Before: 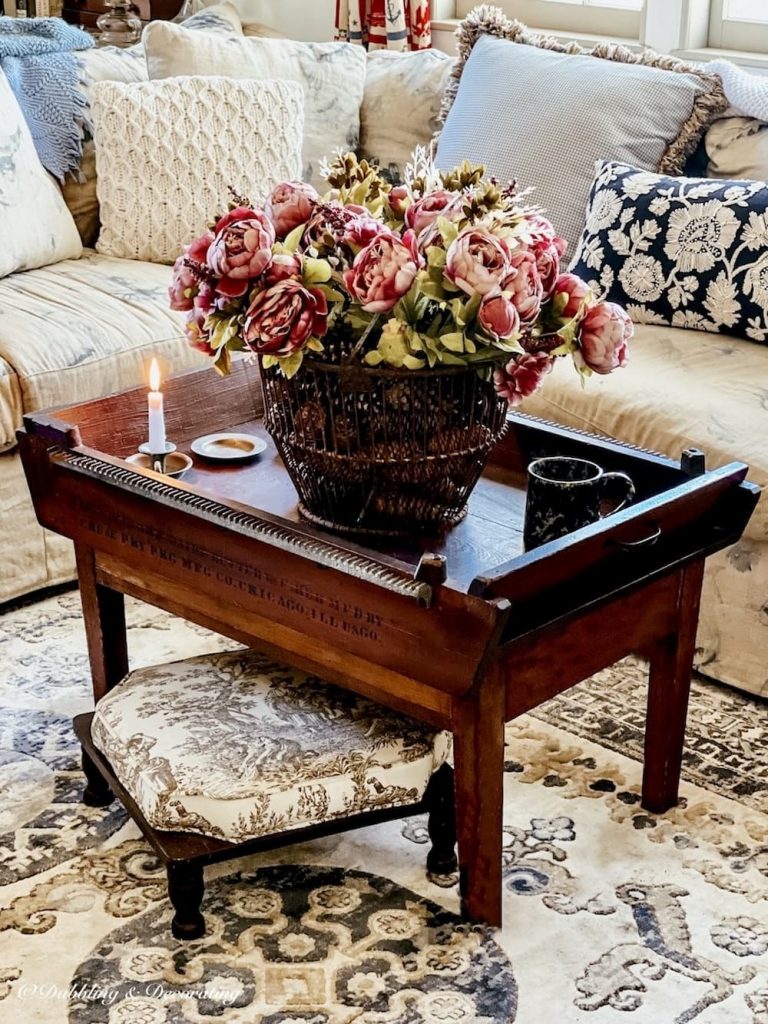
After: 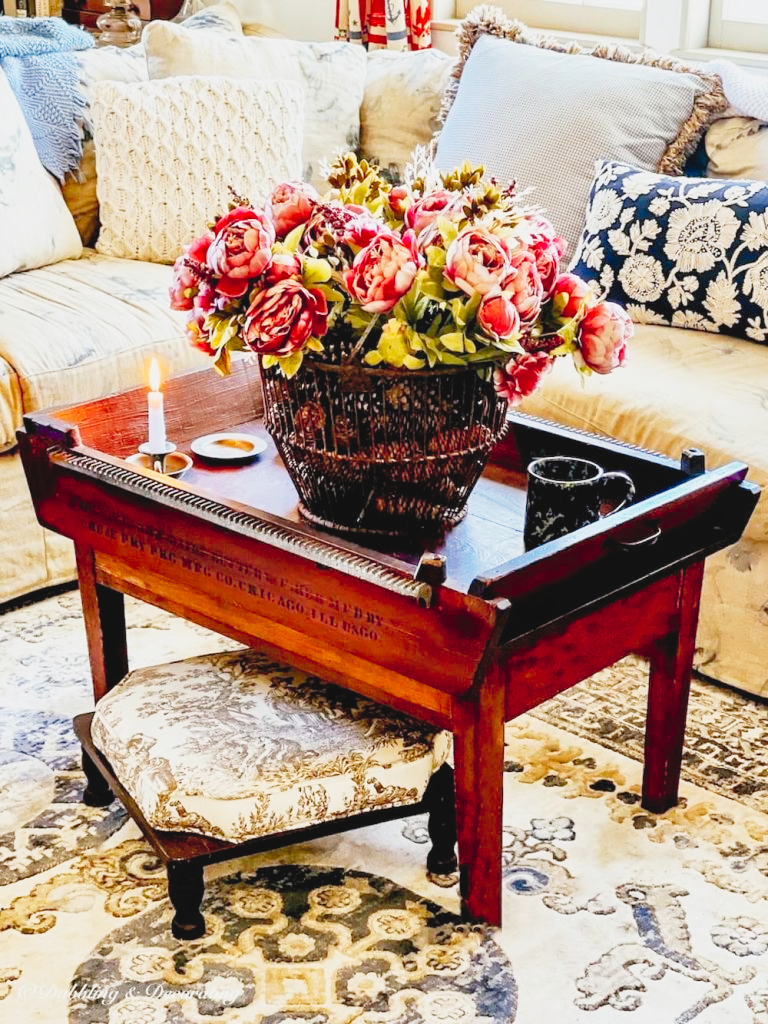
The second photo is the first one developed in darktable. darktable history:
shadows and highlights: on, module defaults
tone curve: curves: ch0 [(0.003, 0.032) (0.037, 0.037) (0.142, 0.117) (0.279, 0.311) (0.405, 0.49) (0.526, 0.651) (0.722, 0.857) (0.875, 0.946) (1, 0.98)]; ch1 [(0, 0) (0.305, 0.325) (0.453, 0.437) (0.482, 0.474) (0.501, 0.498) (0.515, 0.523) (0.559, 0.591) (0.6, 0.643) (0.656, 0.707) (1, 1)]; ch2 [(0, 0) (0.323, 0.277) (0.424, 0.396) (0.479, 0.484) (0.499, 0.502) (0.515, 0.537) (0.573, 0.602) (0.653, 0.675) (0.75, 0.756) (1, 1)], preserve colors none
contrast brightness saturation: contrast 0.069, brightness 0.176, saturation 0.416
